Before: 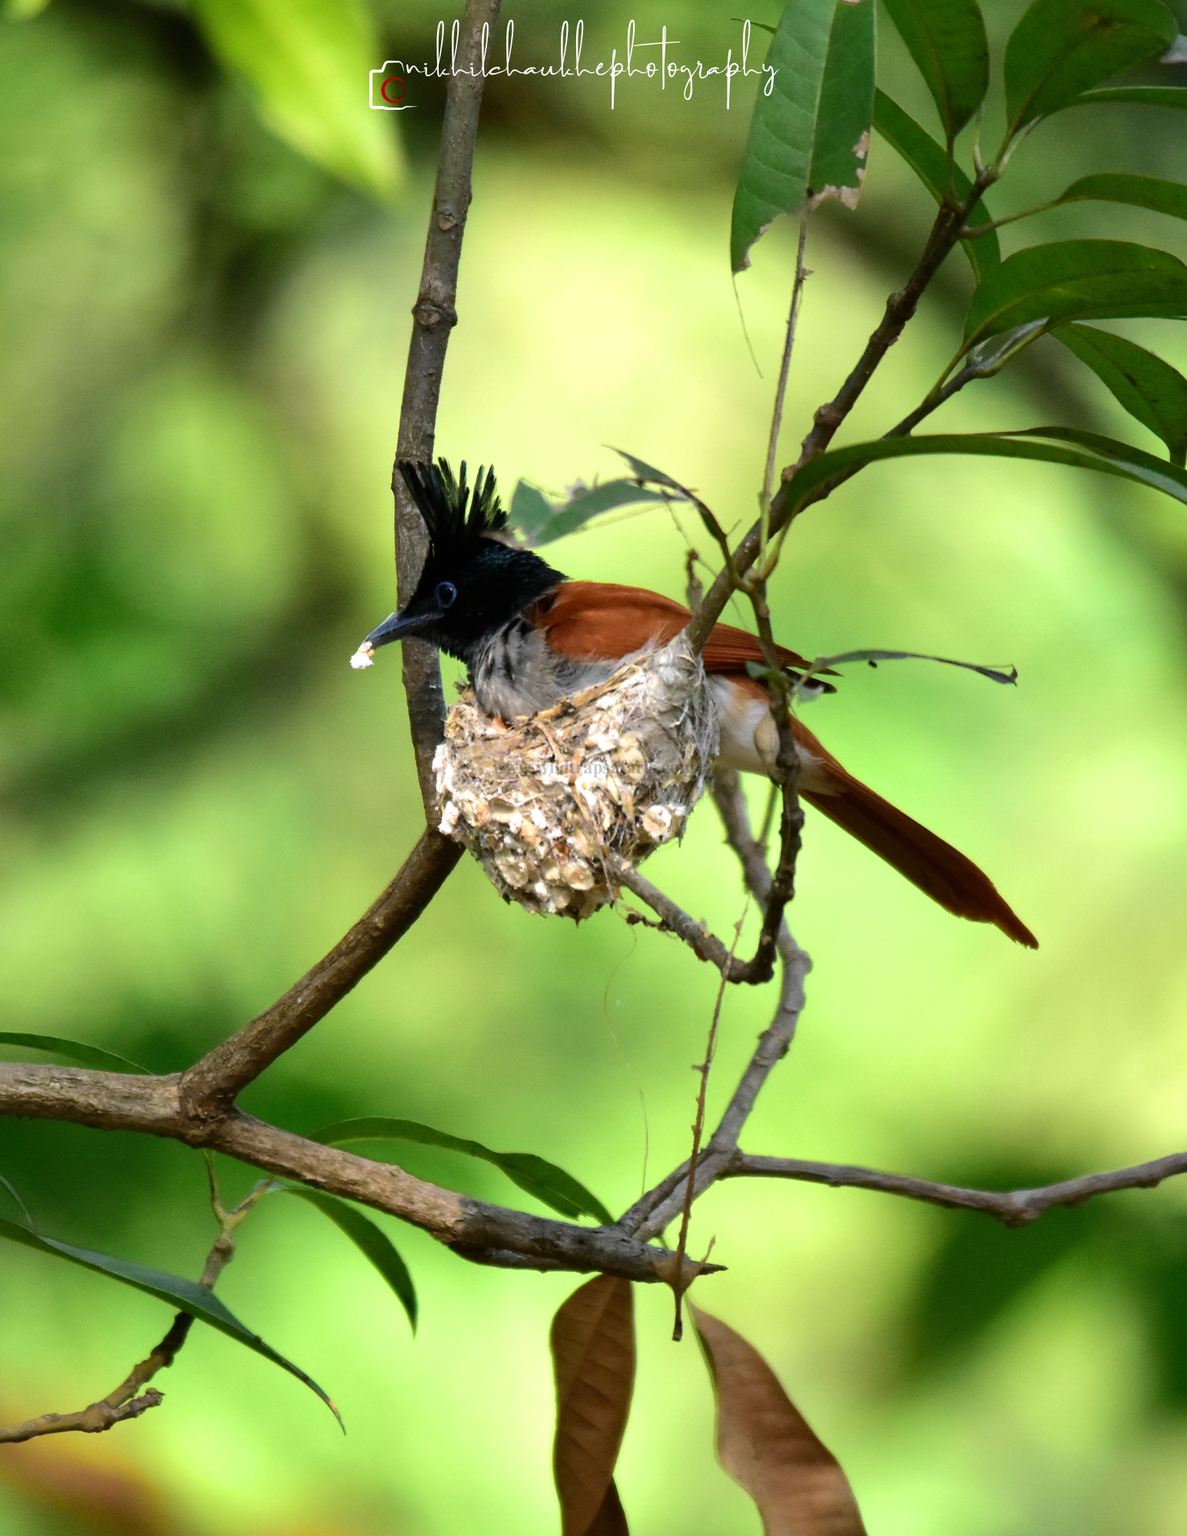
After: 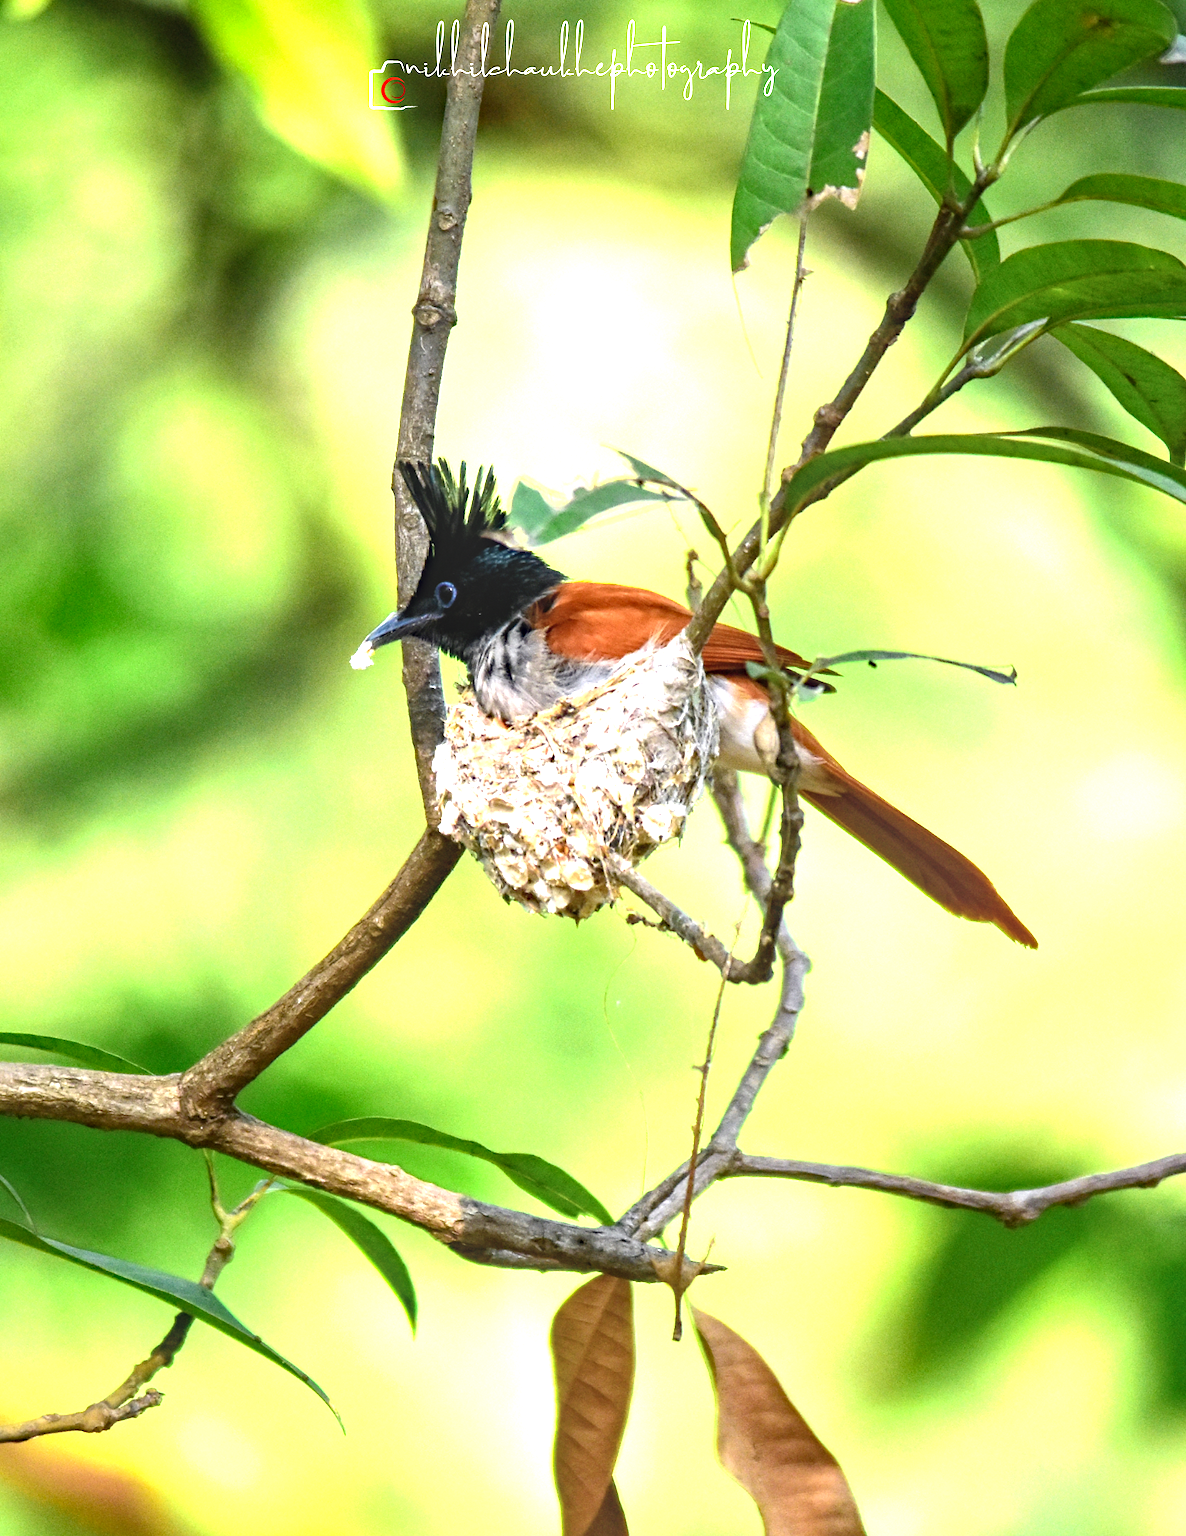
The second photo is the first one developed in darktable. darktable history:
local contrast: on, module defaults
exposure: black level correction 0, exposure 1.45 EV, compensate exposure bias true, compensate highlight preservation false
haze removal: compatibility mode true, adaptive false
